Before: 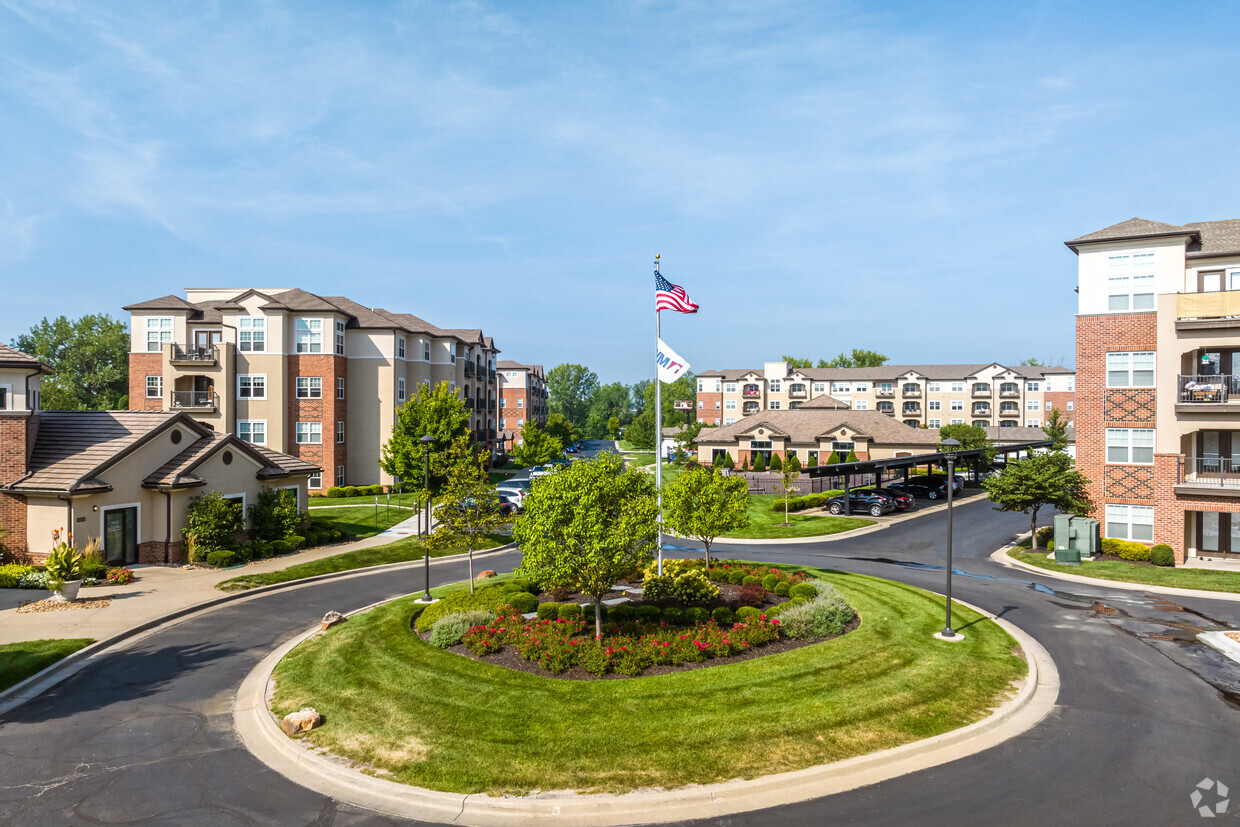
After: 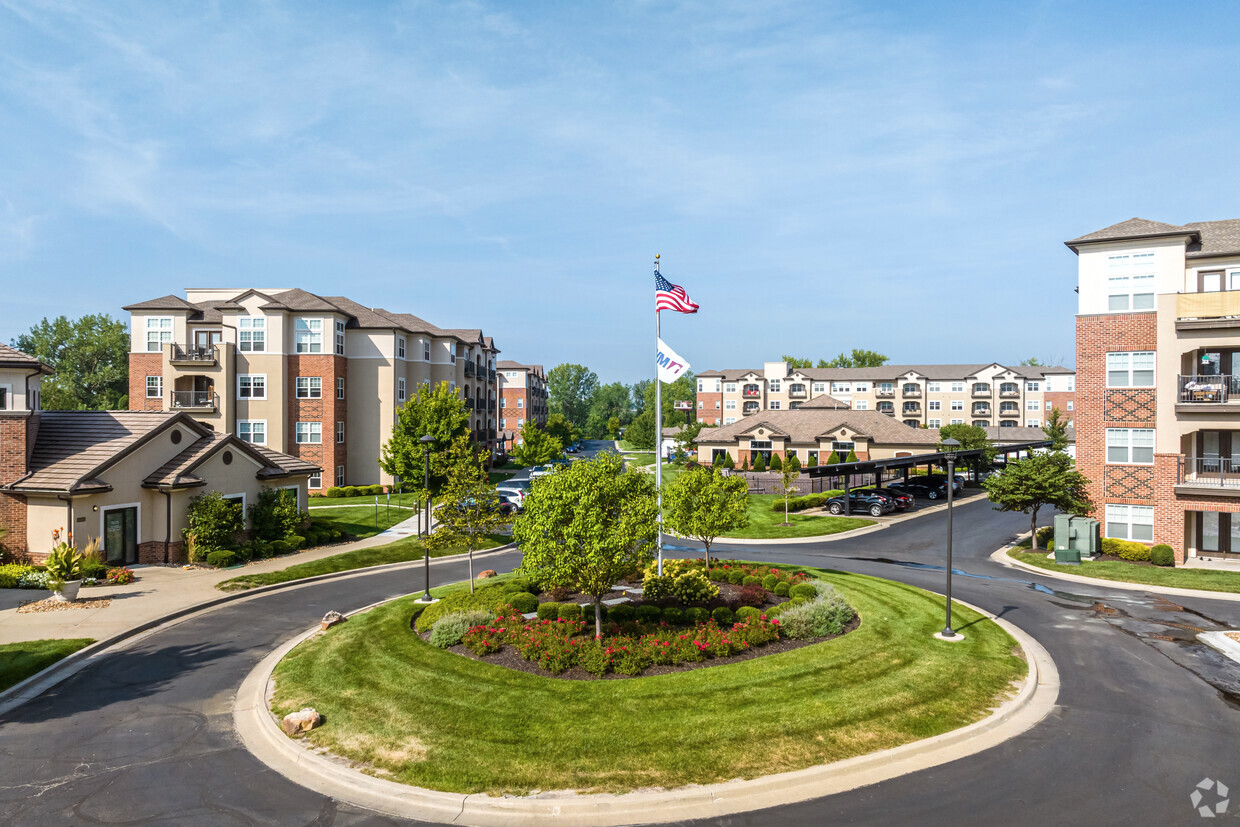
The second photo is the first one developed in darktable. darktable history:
contrast brightness saturation: saturation -0.064
